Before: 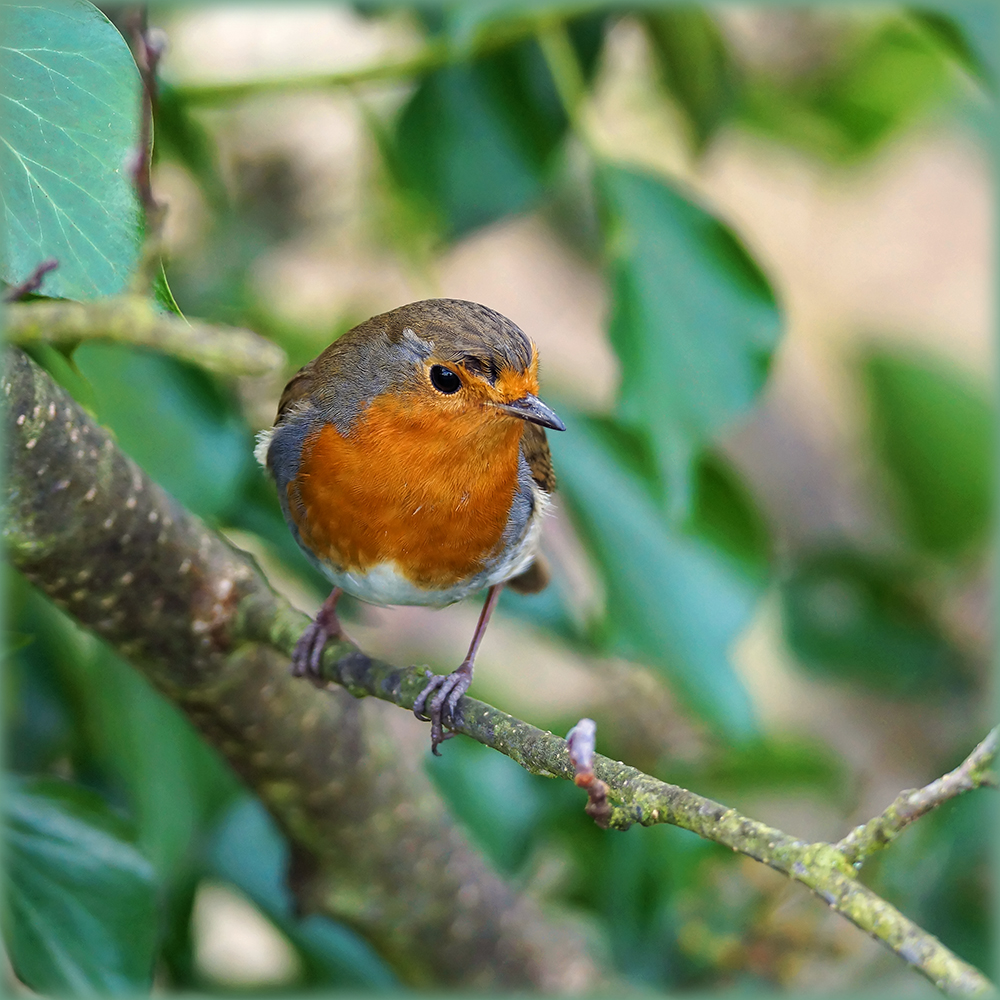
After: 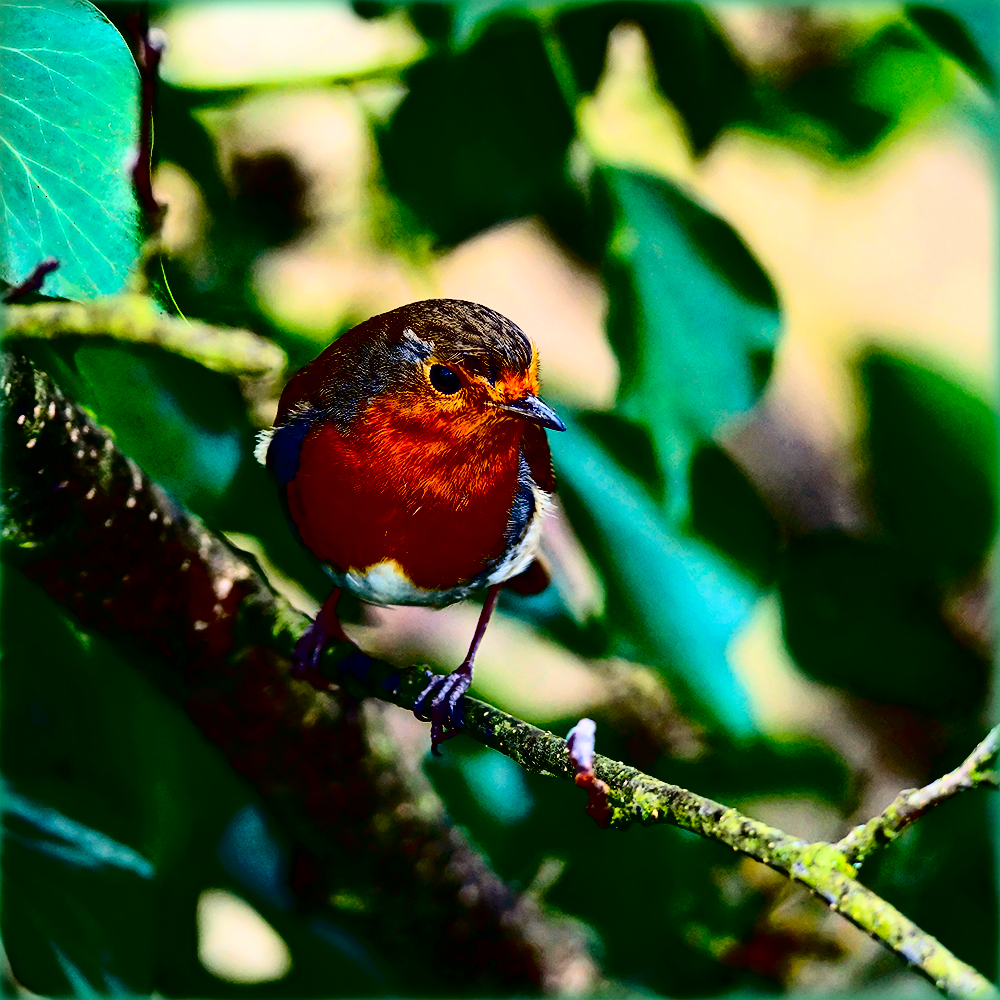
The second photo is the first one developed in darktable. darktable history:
contrast brightness saturation: contrast 0.78, brightness -0.993, saturation 0.983
